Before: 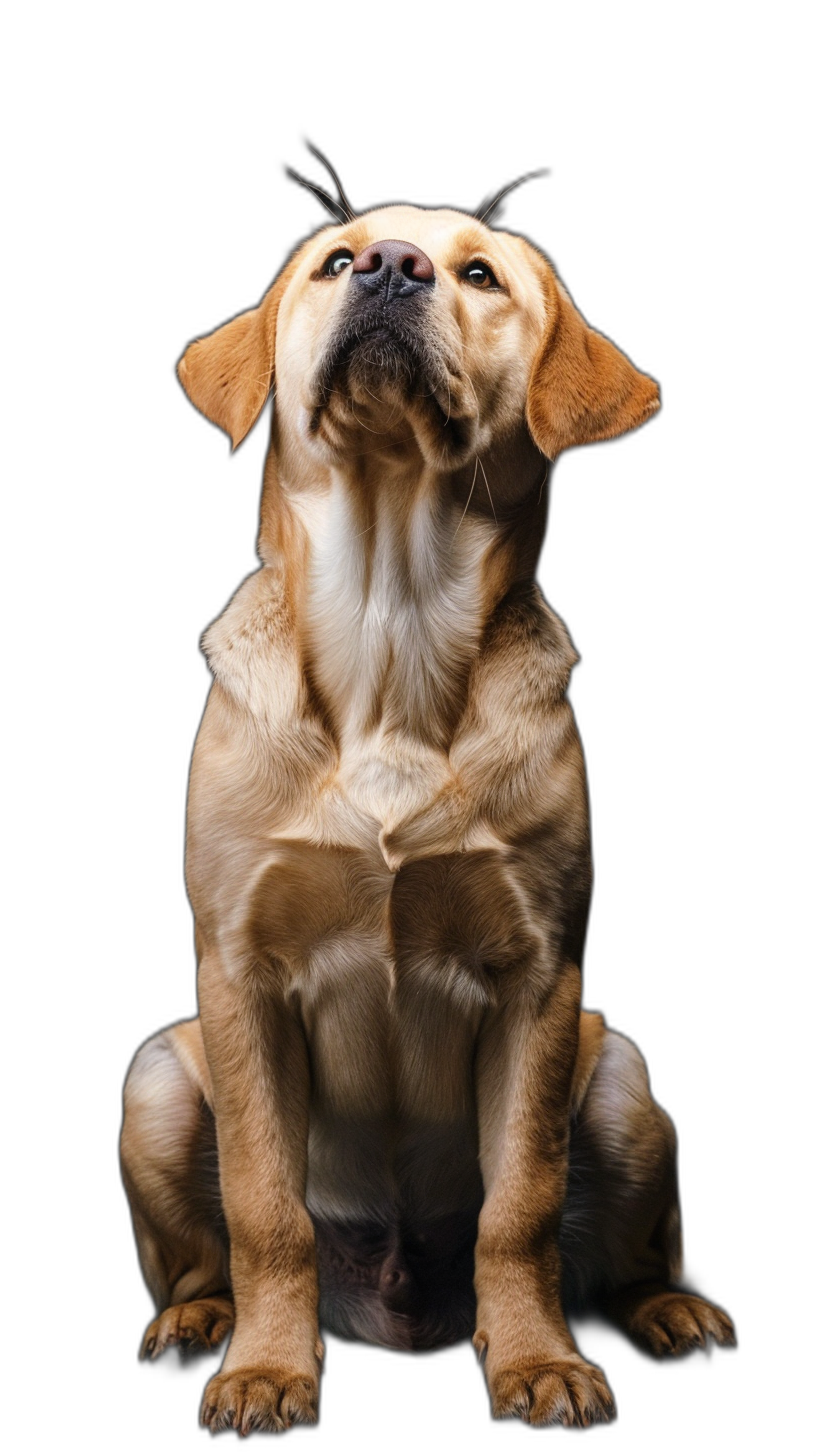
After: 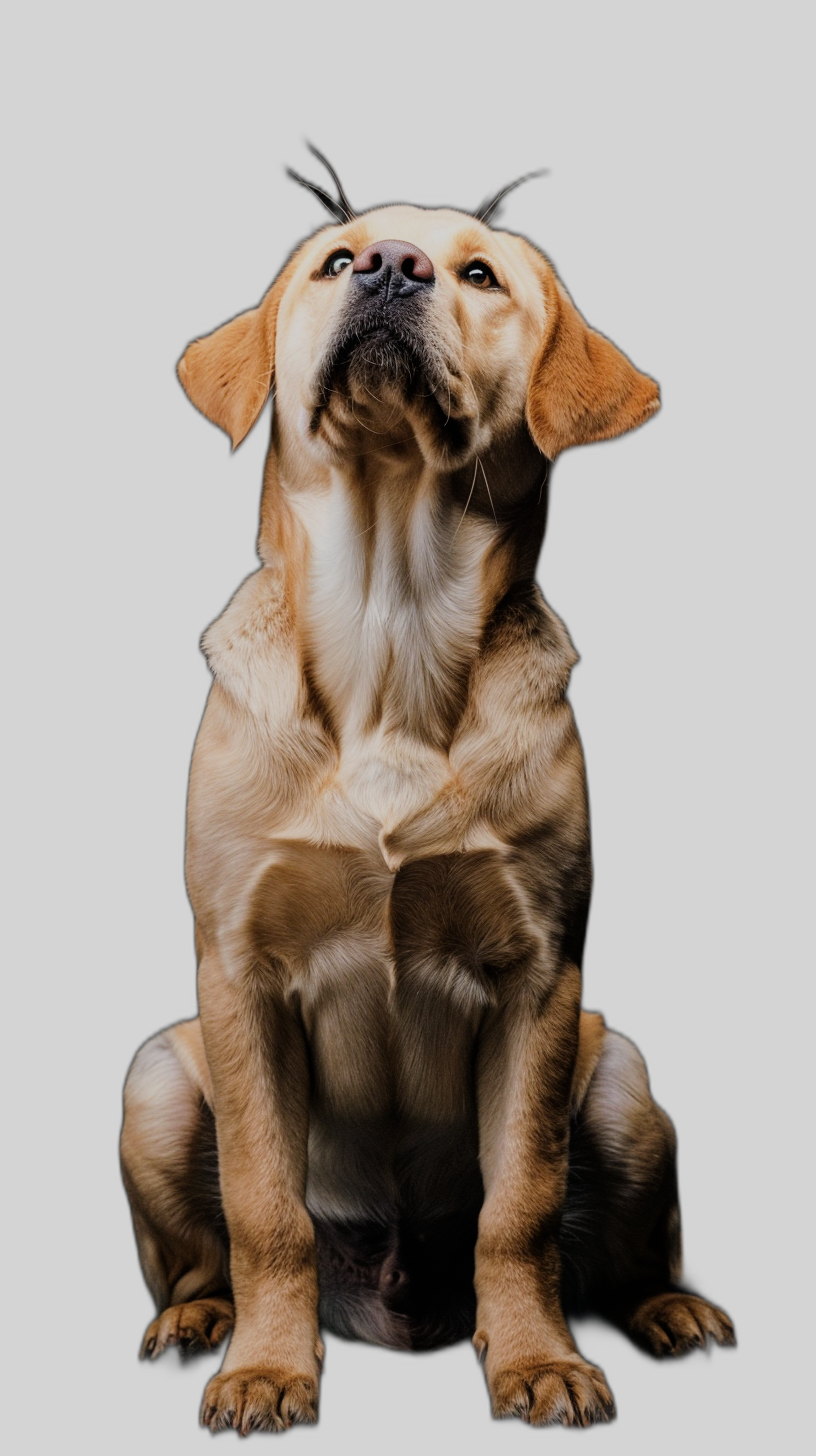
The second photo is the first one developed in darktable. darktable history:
filmic rgb: black relative exposure -7.65 EV, white relative exposure 4.56 EV, threshold 5.97 EV, hardness 3.61, iterations of high-quality reconstruction 0, enable highlight reconstruction true
